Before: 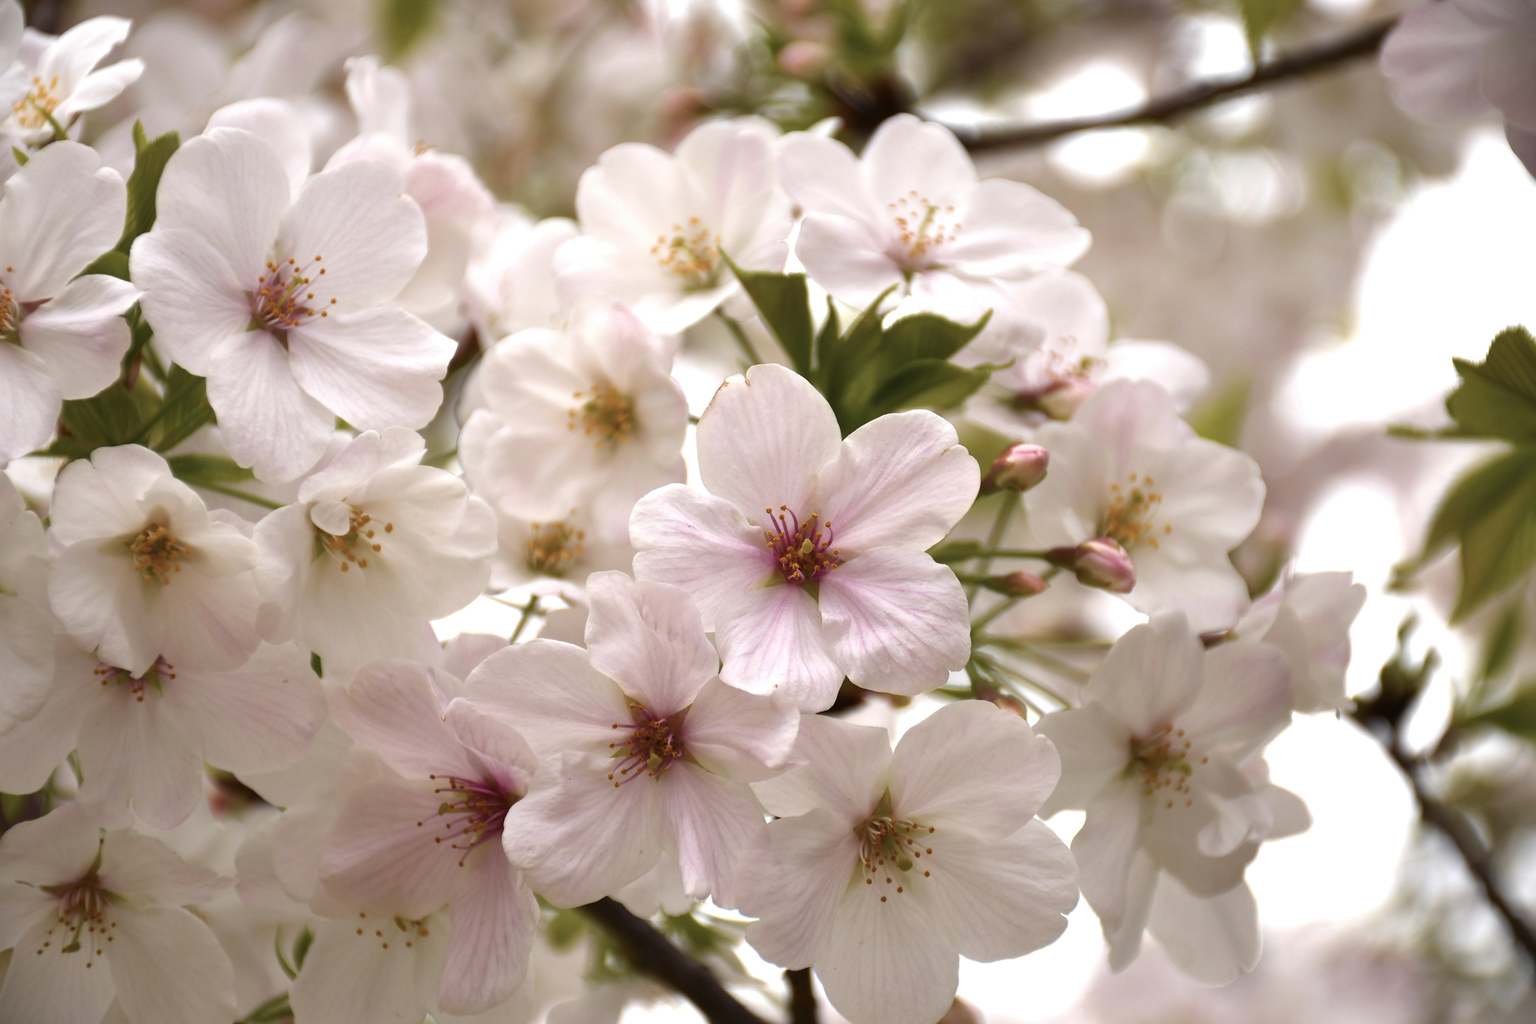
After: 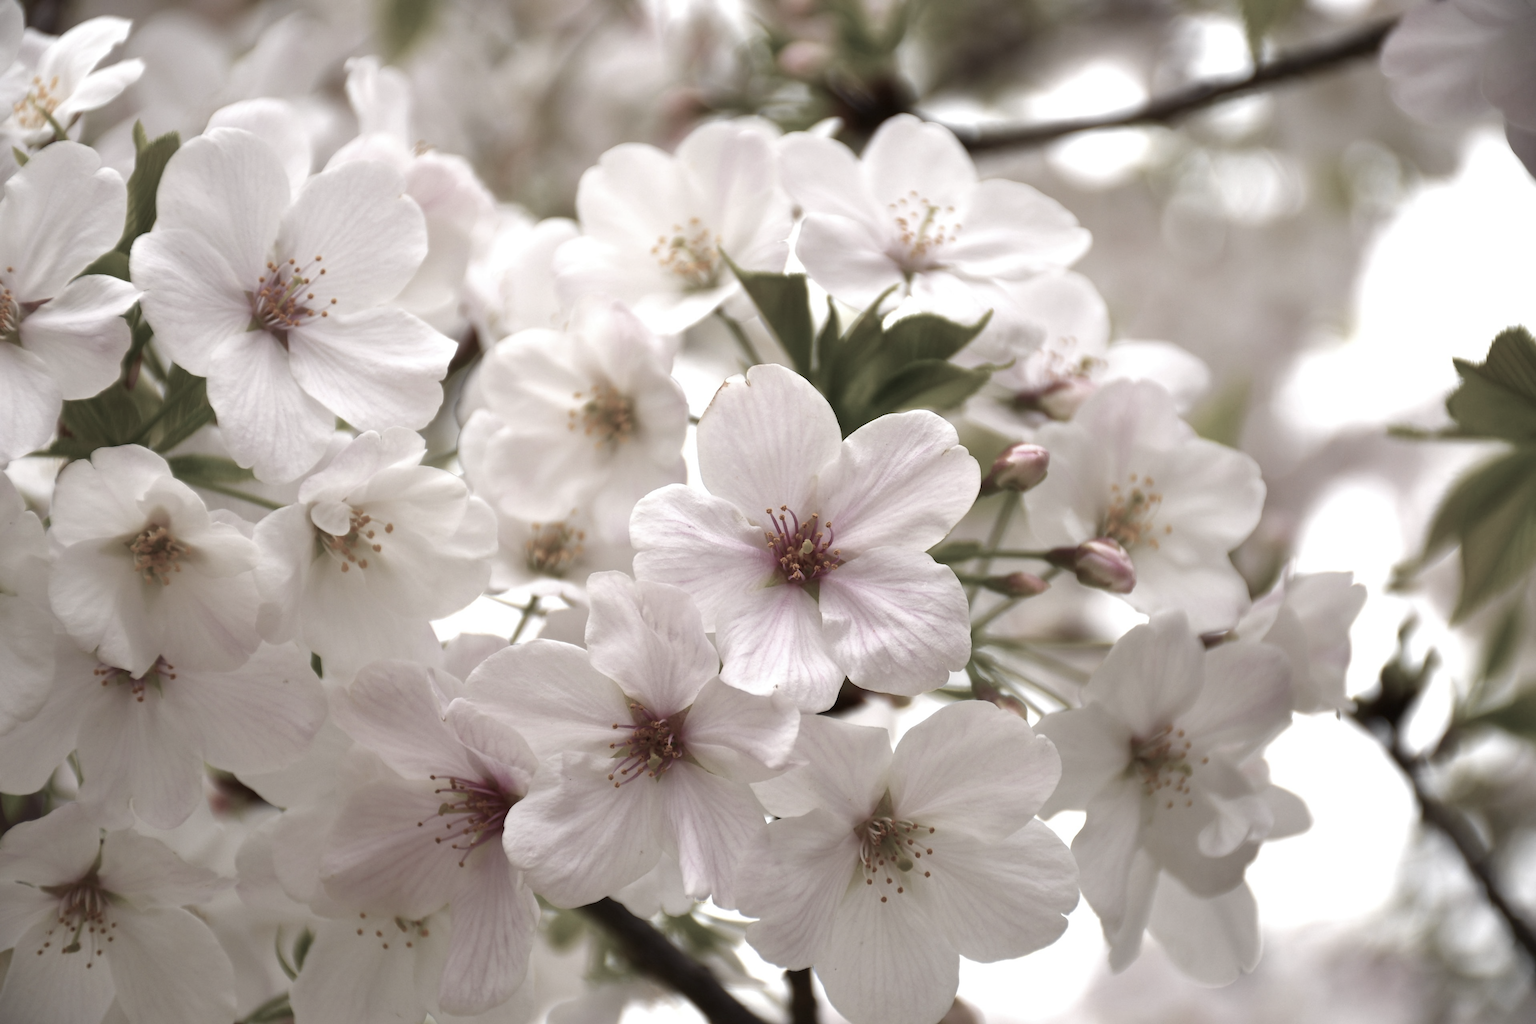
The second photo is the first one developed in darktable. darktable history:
color balance rgb: linear chroma grading › global chroma -16.06%, perceptual saturation grading › global saturation -32.85%, global vibrance -23.56%
